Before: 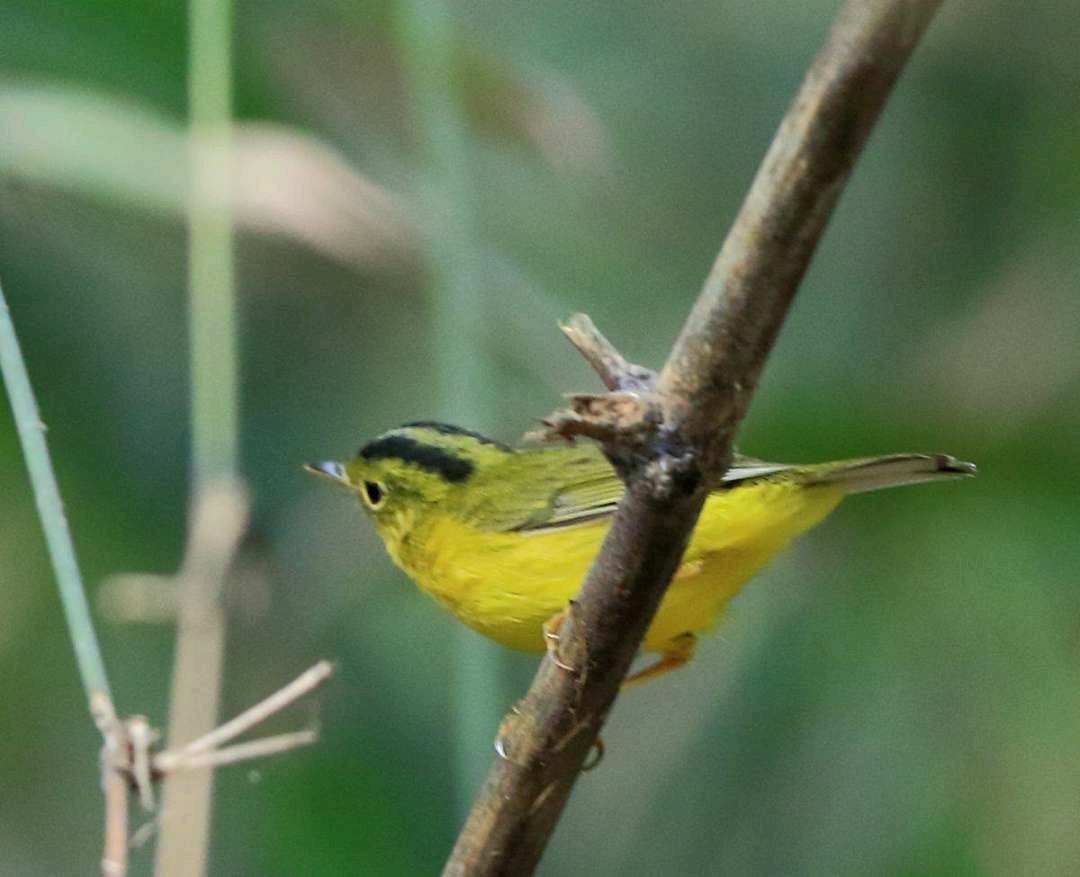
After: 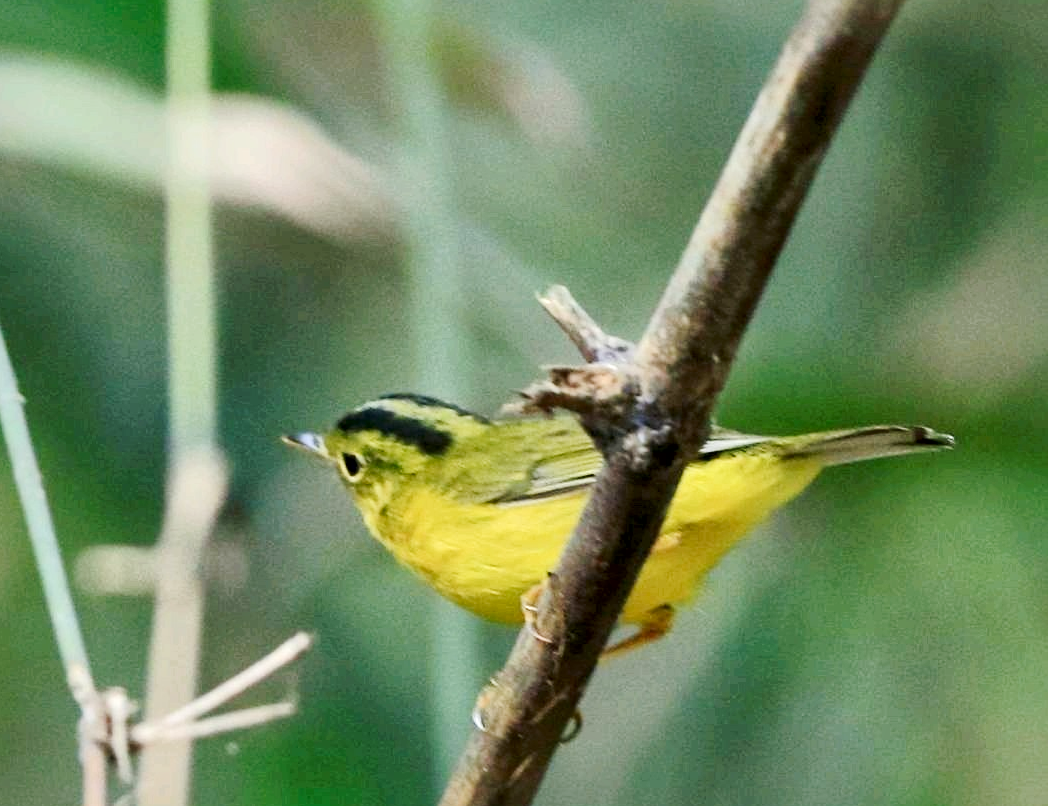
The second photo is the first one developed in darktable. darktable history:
crop: left 2.12%, top 3.271%, right 0.806%, bottom 4.822%
local contrast: mode bilateral grid, contrast 25, coarseness 60, detail 151%, midtone range 0.2
tone curve: curves: ch0 [(0, 0) (0.003, 0.003) (0.011, 0.014) (0.025, 0.031) (0.044, 0.055) (0.069, 0.086) (0.1, 0.124) (0.136, 0.168) (0.177, 0.22) (0.224, 0.278) (0.277, 0.344) (0.335, 0.426) (0.399, 0.515) (0.468, 0.597) (0.543, 0.672) (0.623, 0.746) (0.709, 0.815) (0.801, 0.881) (0.898, 0.939) (1, 1)], preserve colors none
exposure: exposure -0.175 EV, compensate highlight preservation false
